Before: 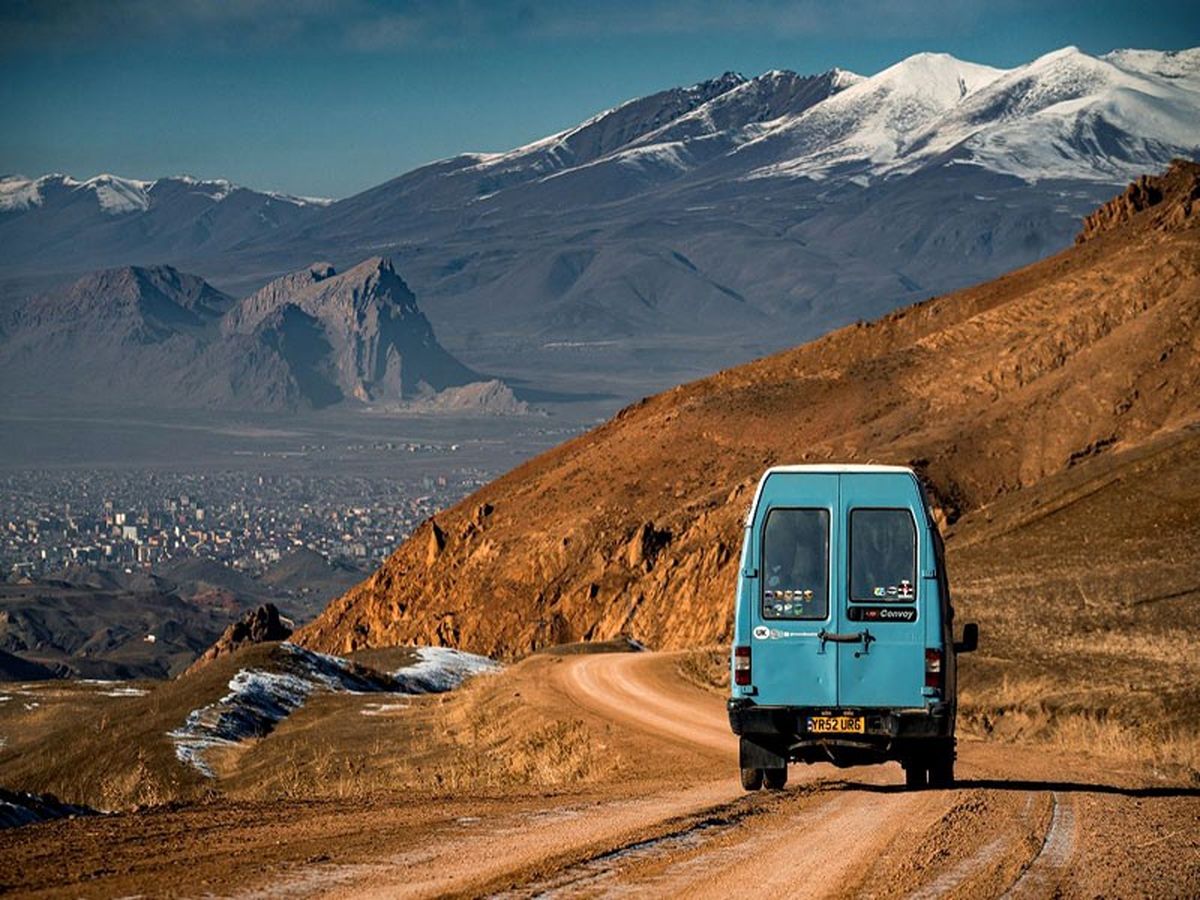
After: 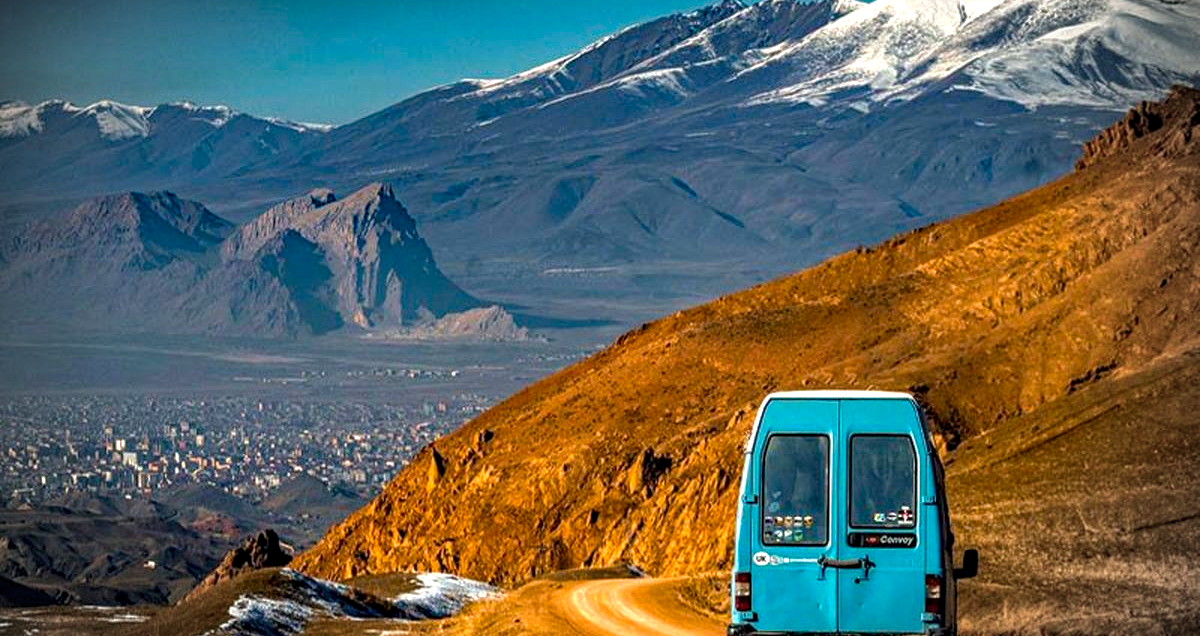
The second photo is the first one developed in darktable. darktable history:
crop and rotate: top 8.293%, bottom 20.996%
exposure: exposure 0.566 EV, compensate highlight preservation false
base curve: curves: ch0 [(0, 0) (0.74, 0.67) (1, 1)]
local contrast: on, module defaults
vignetting: fall-off start 79.43%, saturation -0.649, width/height ratio 1.327, unbound false
haze removal: compatibility mode true, adaptive false
color balance rgb: linear chroma grading › global chroma 13.3%, global vibrance 41.49%
